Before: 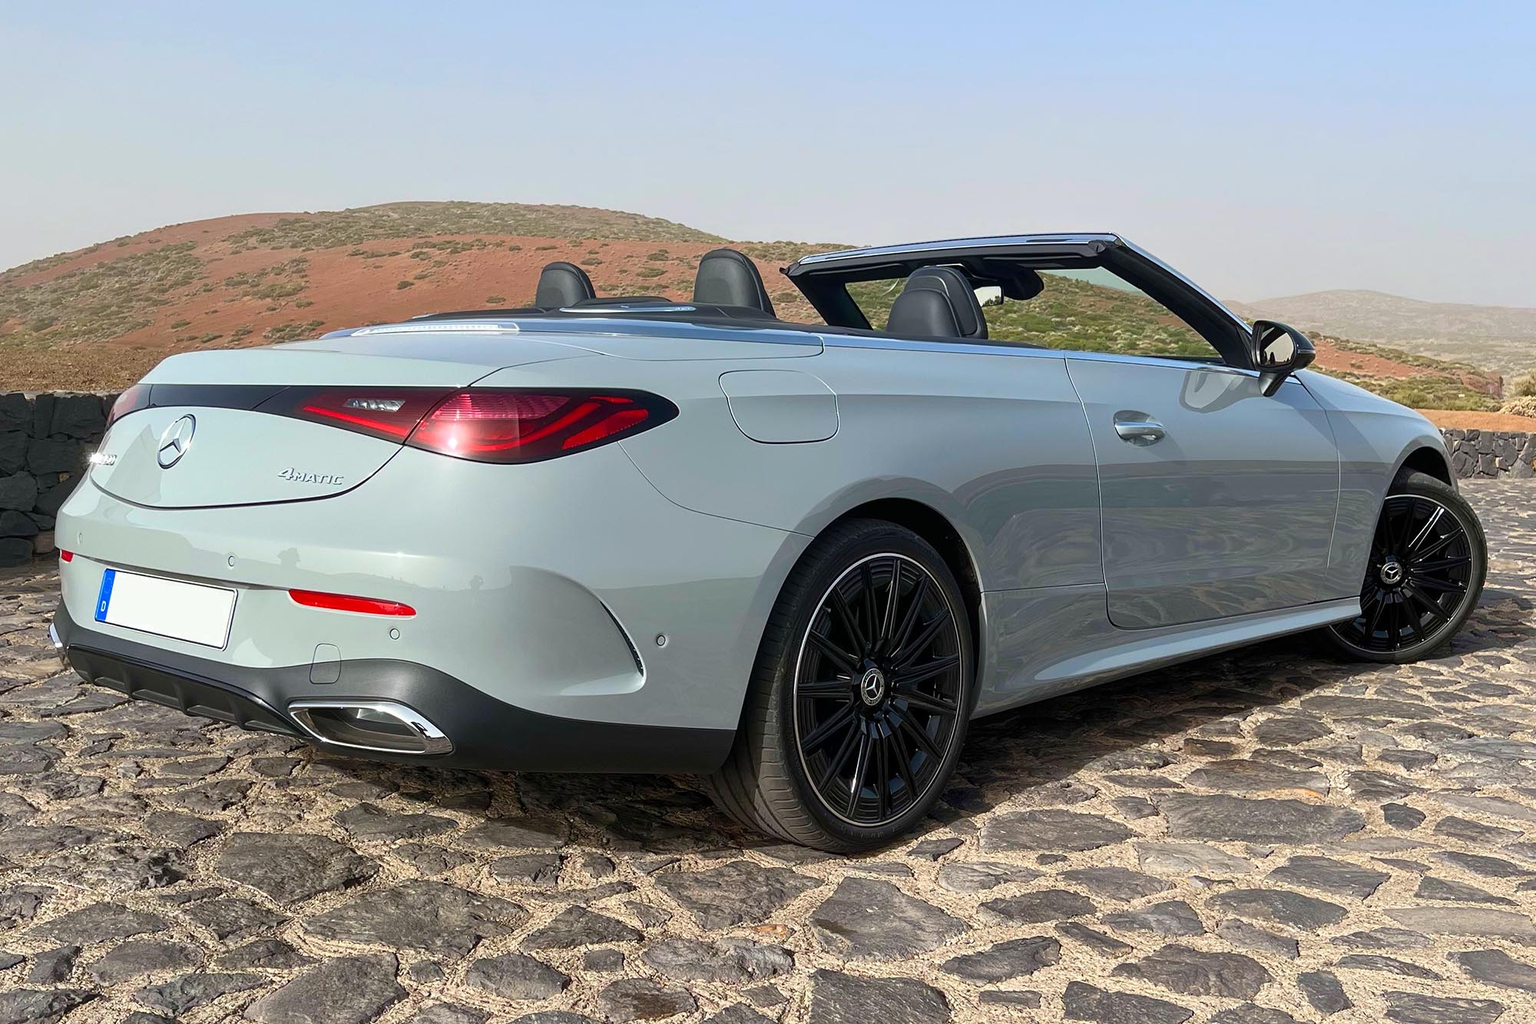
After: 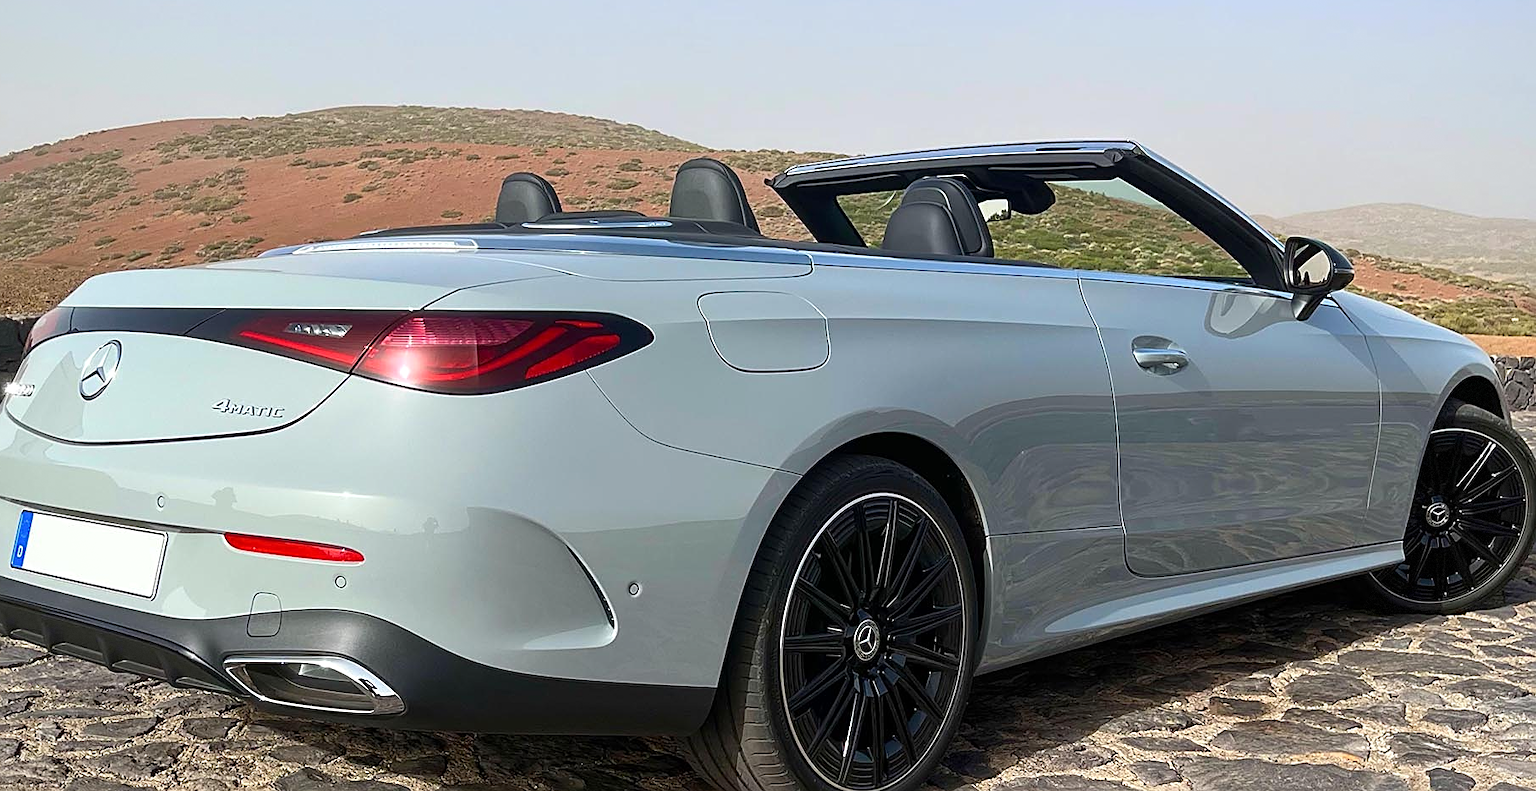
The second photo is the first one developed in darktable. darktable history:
crop: left 5.596%, top 10.314%, right 3.534%, bottom 19.395%
exposure: exposure 0.078 EV, compensate highlight preservation false
vignetting: fall-off start 85%, fall-off radius 80%, brightness -0.182, saturation -0.3, width/height ratio 1.219, dithering 8-bit output, unbound false
sharpen: on, module defaults
contrast brightness saturation: contrast 0.07
